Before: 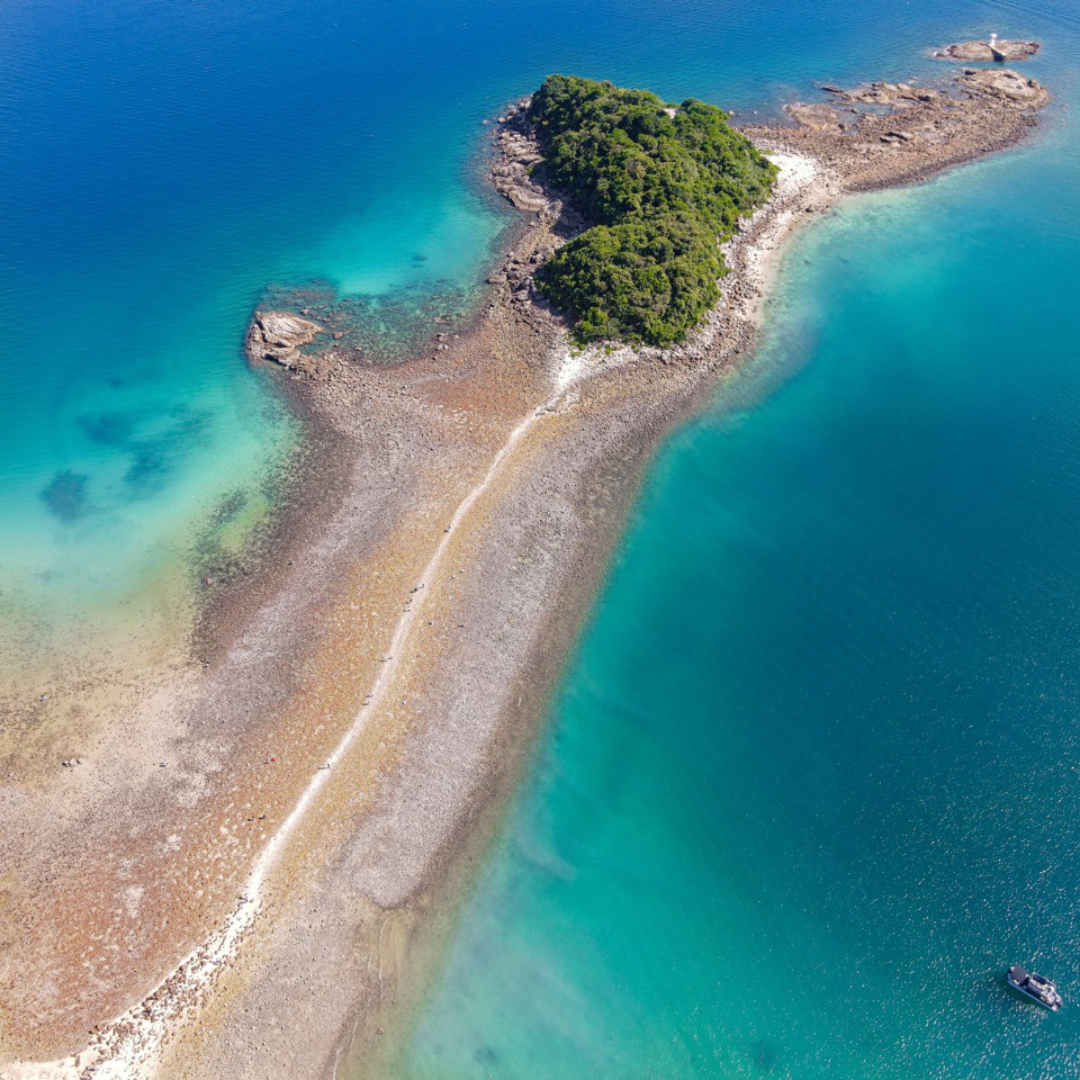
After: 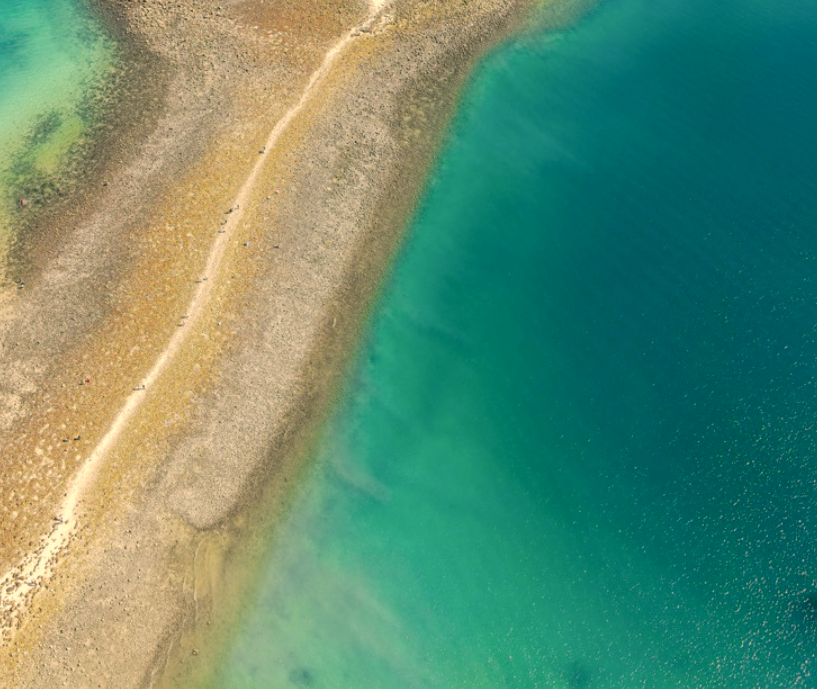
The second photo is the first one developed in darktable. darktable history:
crop and rotate: left 17.299%, top 35.115%, right 7.015%, bottom 1.024%
color correction: highlights a* 5.3, highlights b* 24.26, shadows a* -15.58, shadows b* 4.02
